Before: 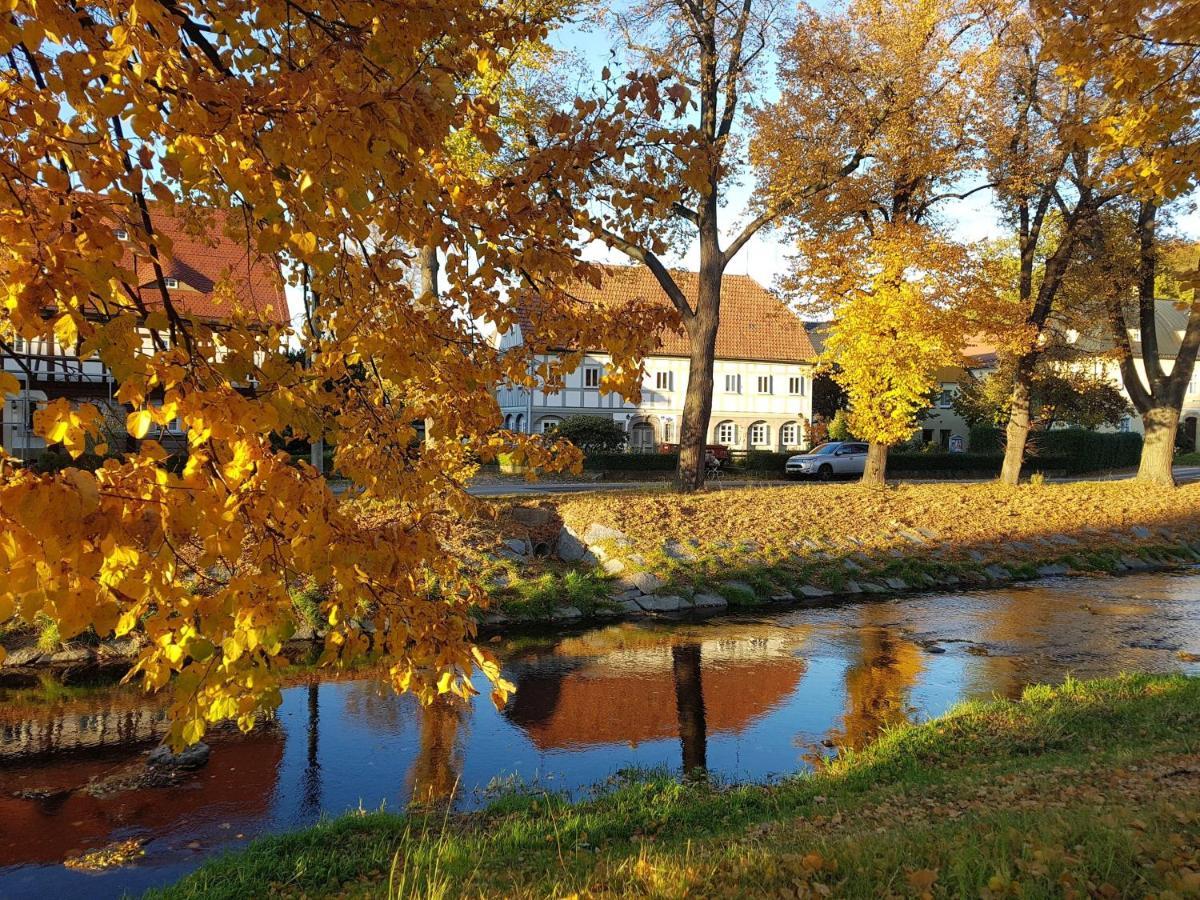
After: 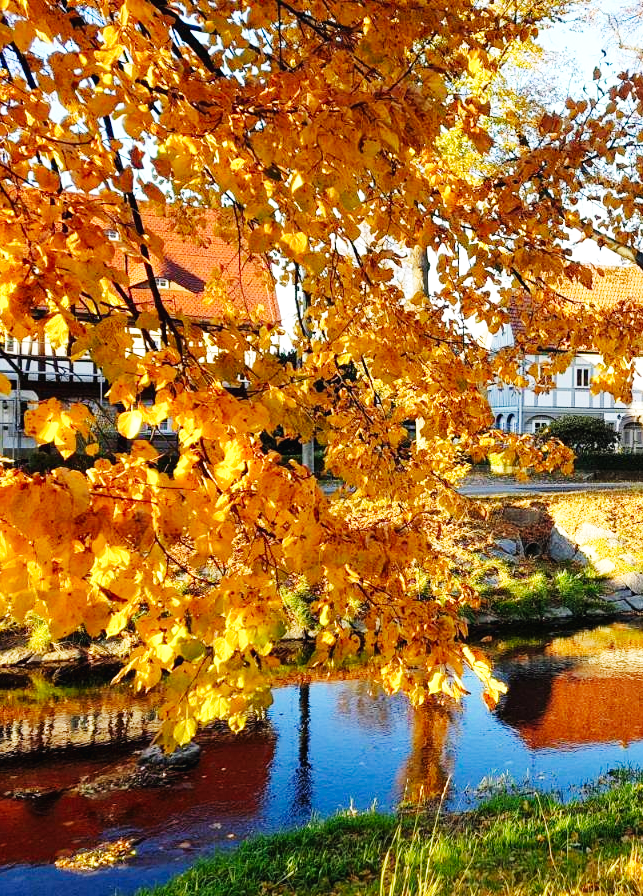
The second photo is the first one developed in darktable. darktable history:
crop: left 0.803%, right 45.563%, bottom 0.087%
base curve: curves: ch0 [(0, 0.003) (0.001, 0.002) (0.006, 0.004) (0.02, 0.022) (0.048, 0.086) (0.094, 0.234) (0.162, 0.431) (0.258, 0.629) (0.385, 0.8) (0.548, 0.918) (0.751, 0.988) (1, 1)], preserve colors none
